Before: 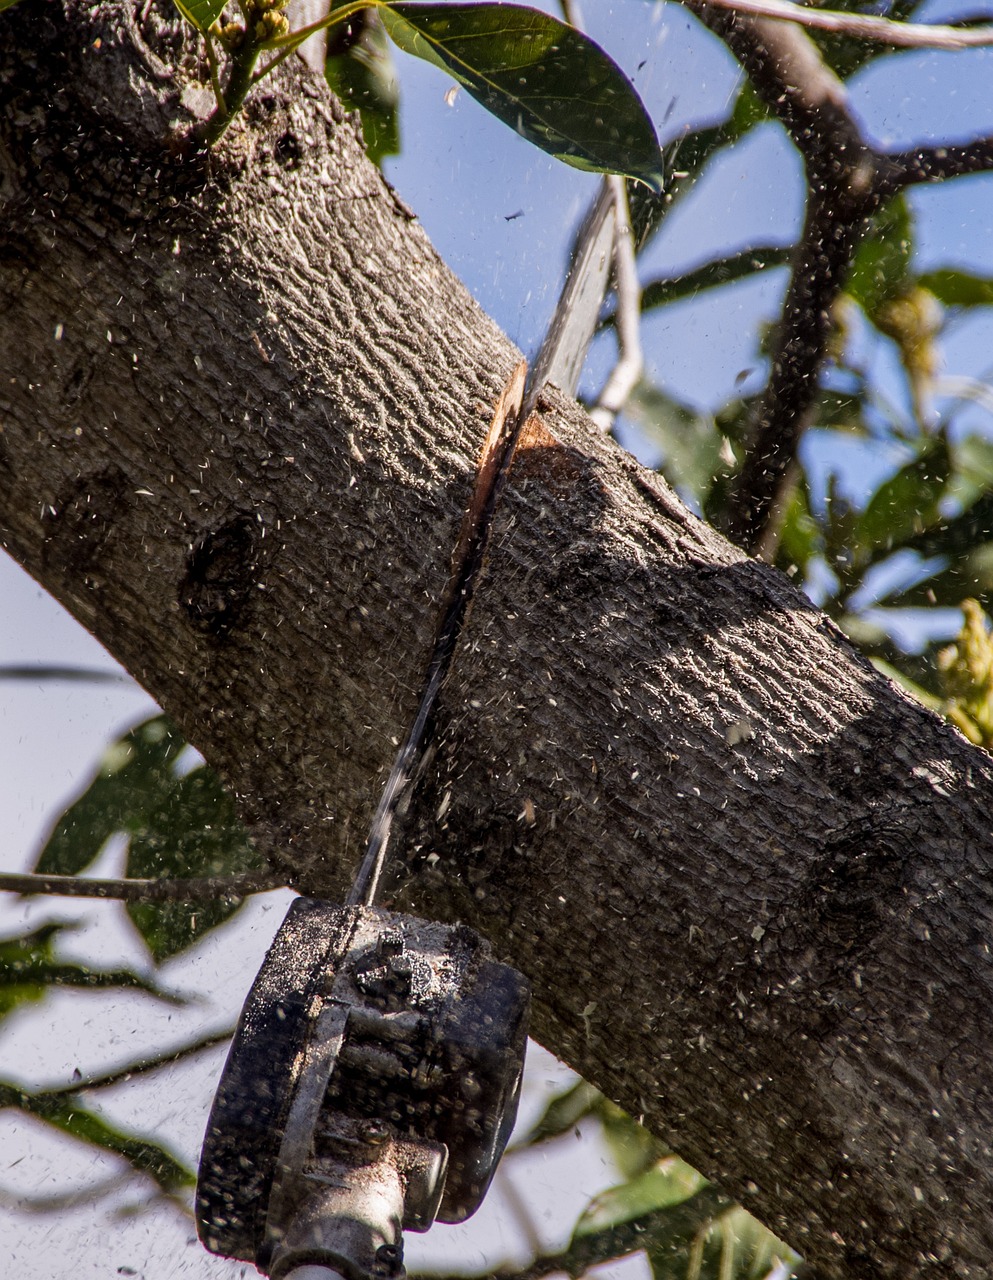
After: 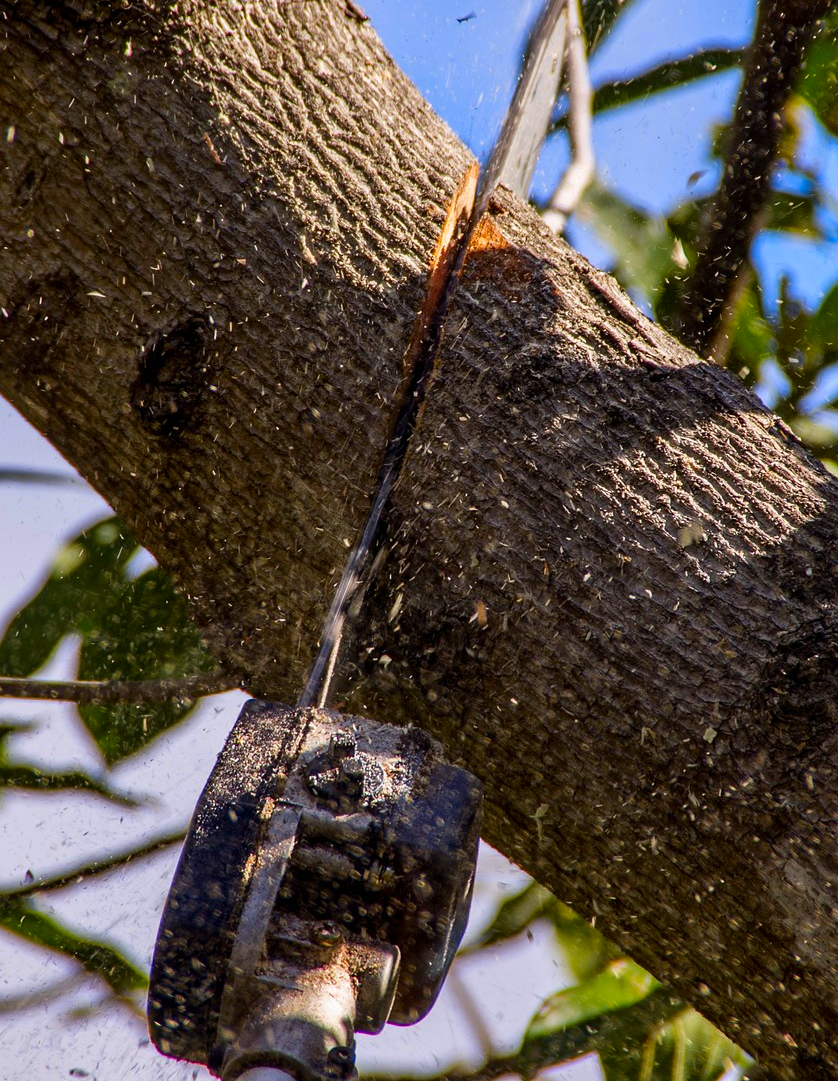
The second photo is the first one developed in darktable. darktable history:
color contrast: green-magenta contrast 1.55, blue-yellow contrast 1.83
crop and rotate: left 4.842%, top 15.51%, right 10.668%
